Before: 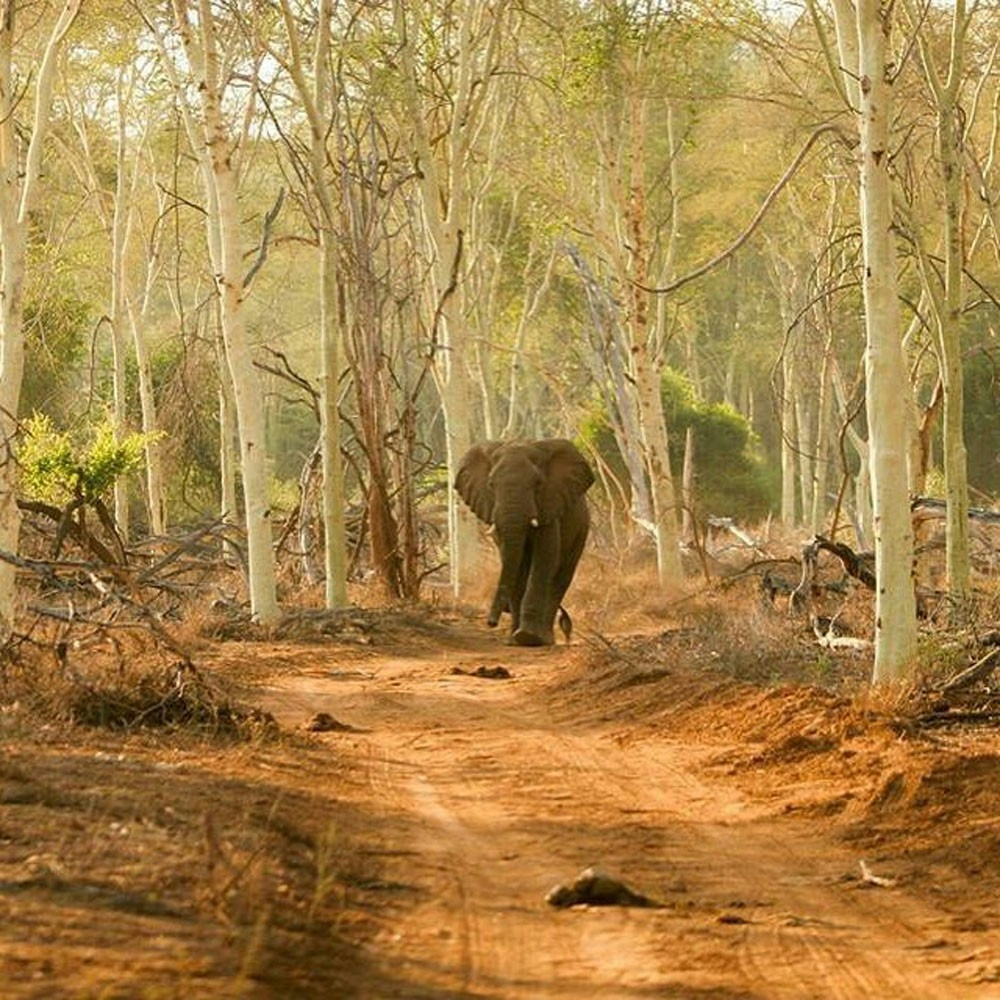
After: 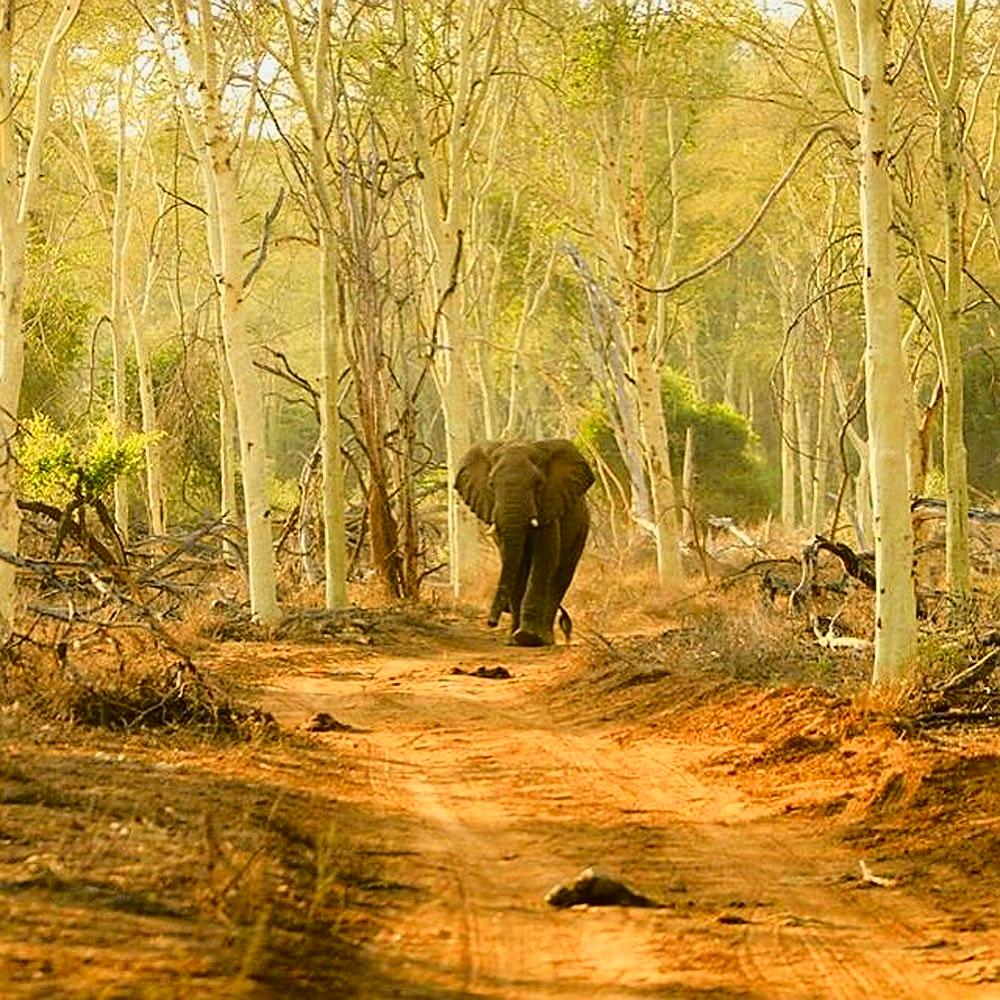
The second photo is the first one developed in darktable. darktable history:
sharpen: on, module defaults
tone curve: curves: ch0 [(0, 0.021) (0.049, 0.044) (0.157, 0.131) (0.359, 0.419) (0.469, 0.544) (0.634, 0.722) (0.839, 0.909) (0.998, 0.978)]; ch1 [(0, 0) (0.437, 0.408) (0.472, 0.47) (0.502, 0.503) (0.527, 0.53) (0.564, 0.573) (0.614, 0.654) (0.669, 0.748) (0.859, 0.899) (1, 1)]; ch2 [(0, 0) (0.33, 0.301) (0.421, 0.443) (0.487, 0.504) (0.502, 0.509) (0.535, 0.537) (0.565, 0.595) (0.608, 0.667) (1, 1)], color space Lab, independent channels, preserve colors none
exposure: exposure -0.149 EV, compensate highlight preservation false
